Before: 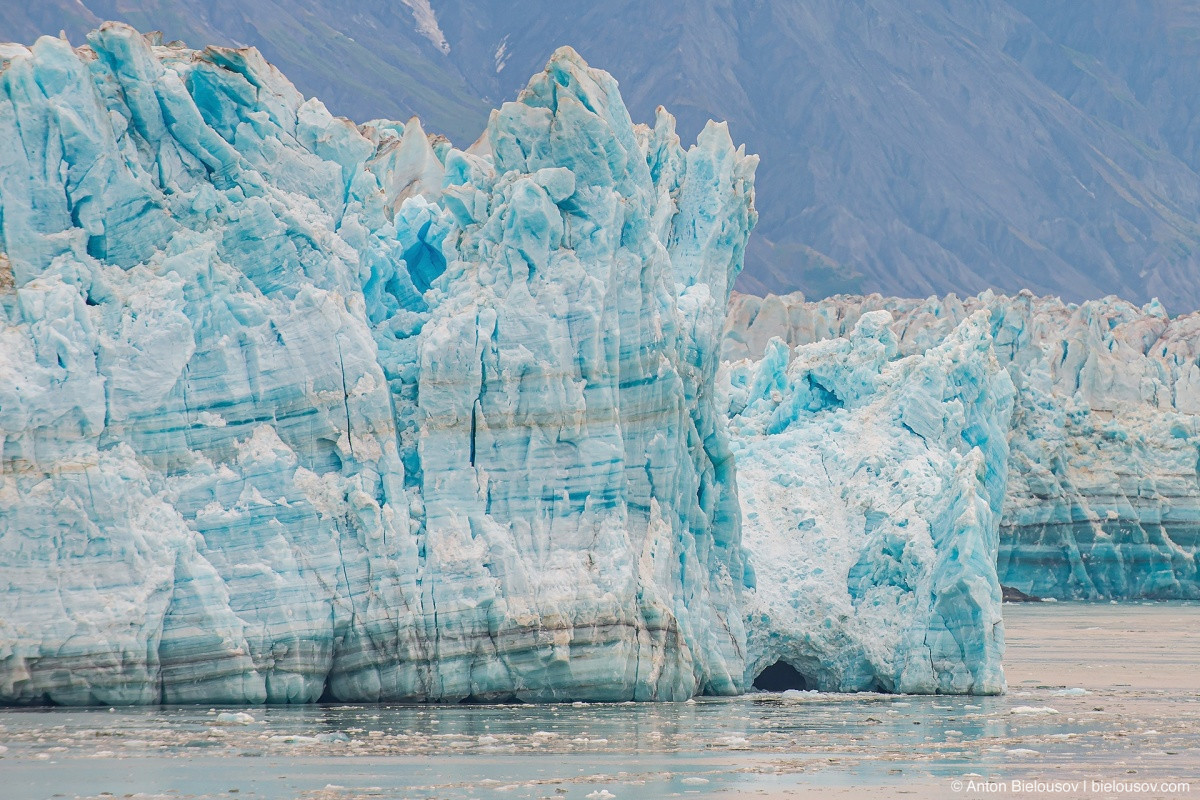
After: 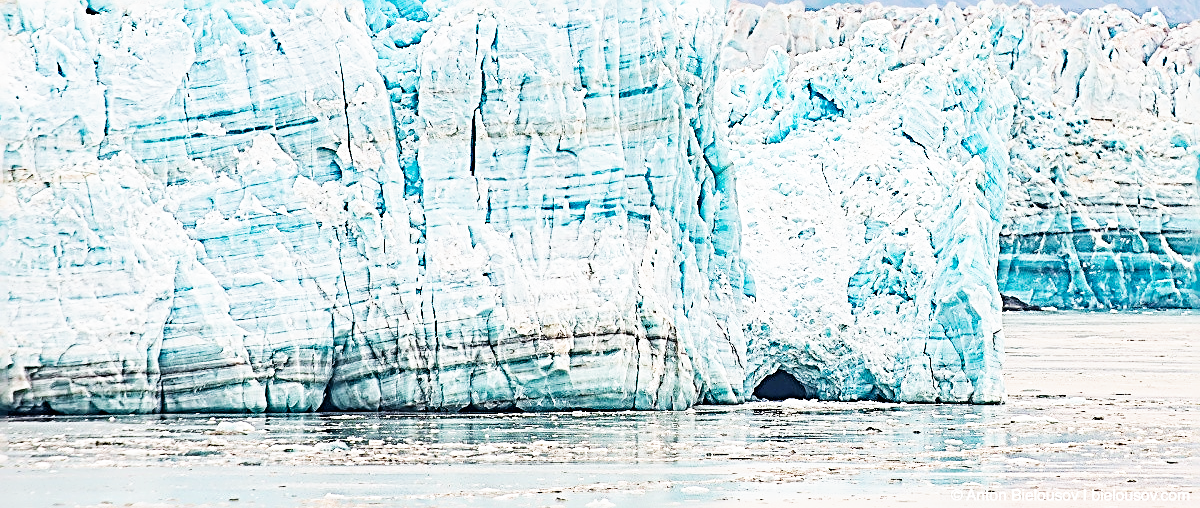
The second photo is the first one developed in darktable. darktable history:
base curve: curves: ch0 [(0, 0) (0.007, 0.004) (0.027, 0.03) (0.046, 0.07) (0.207, 0.54) (0.442, 0.872) (0.673, 0.972) (1, 1)], preserve colors none
sharpen: radius 3.158, amount 1.731
crop and rotate: top 36.435%
contrast brightness saturation: saturation -0.05
